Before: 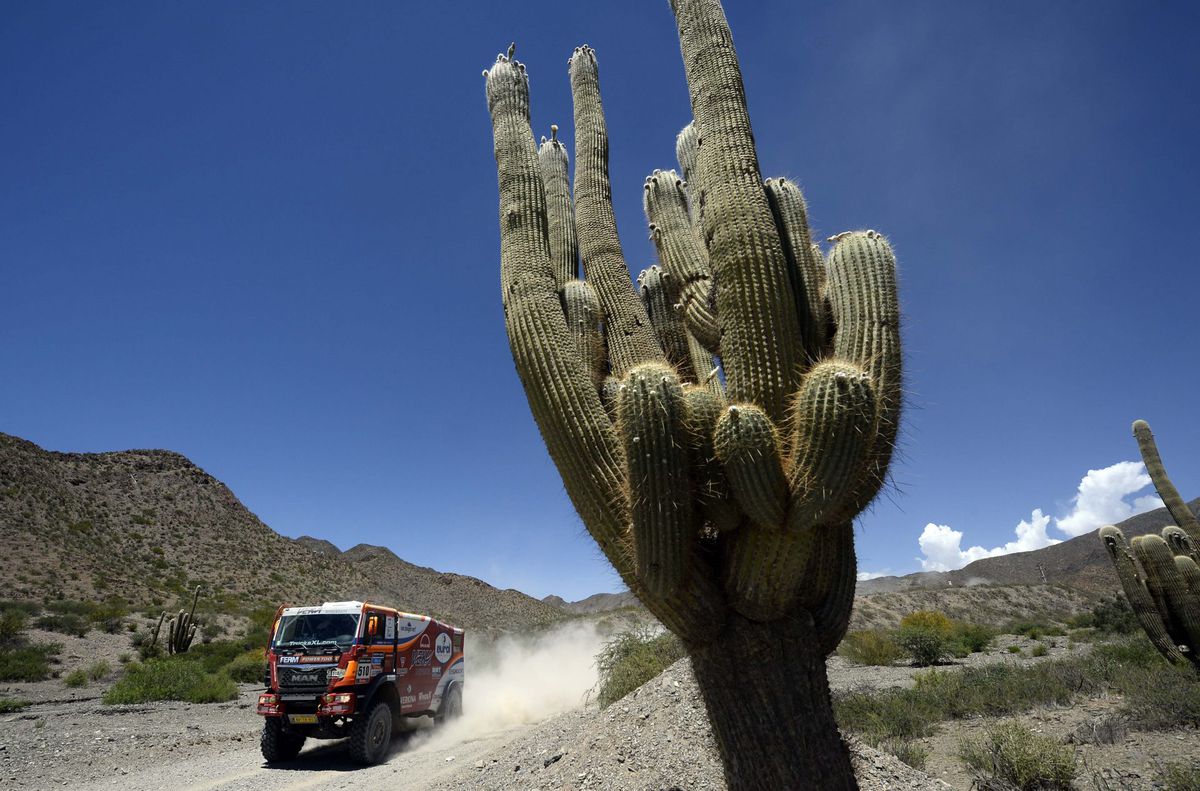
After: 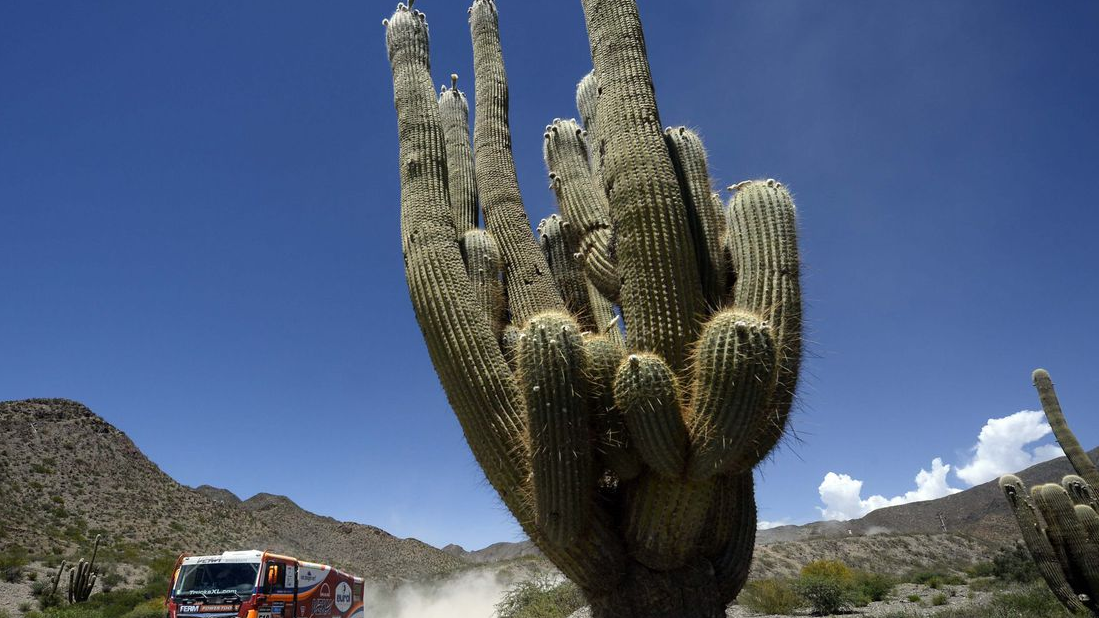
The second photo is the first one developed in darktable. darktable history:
crop: left 8.382%, top 6.559%, bottom 15.252%
